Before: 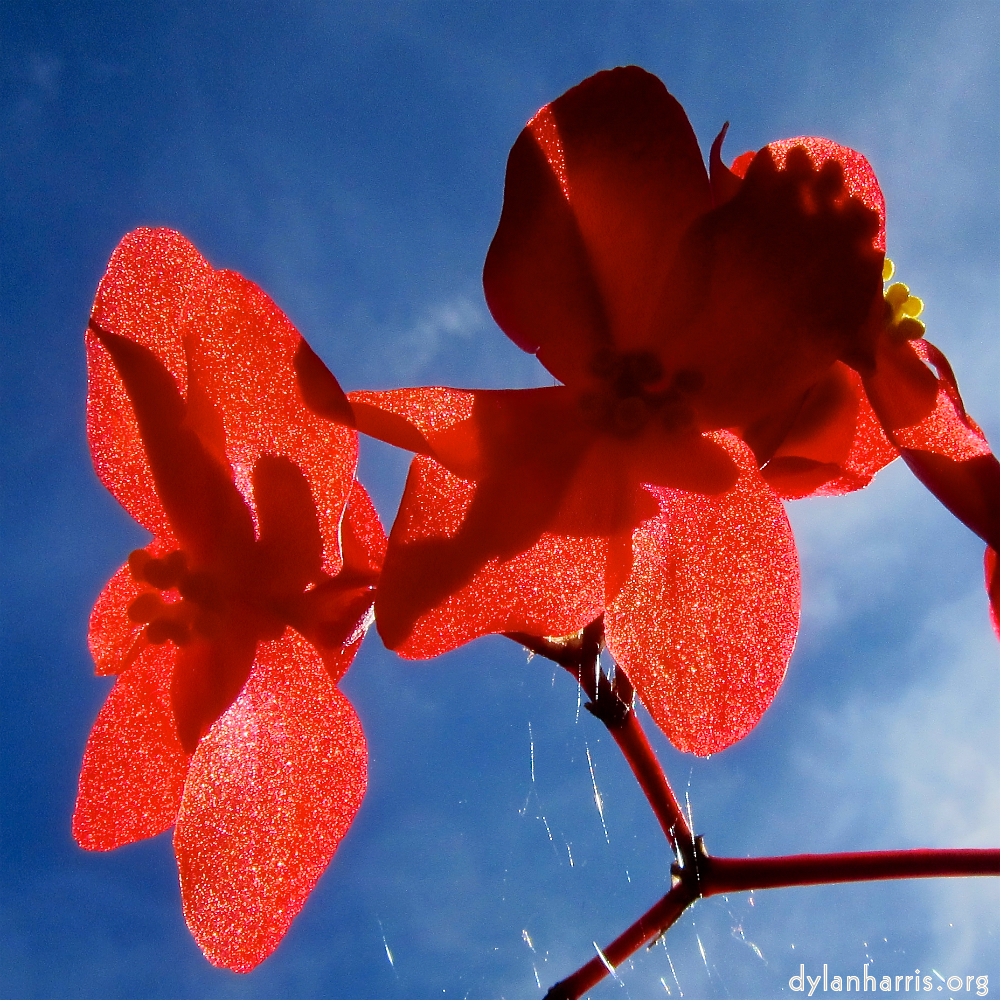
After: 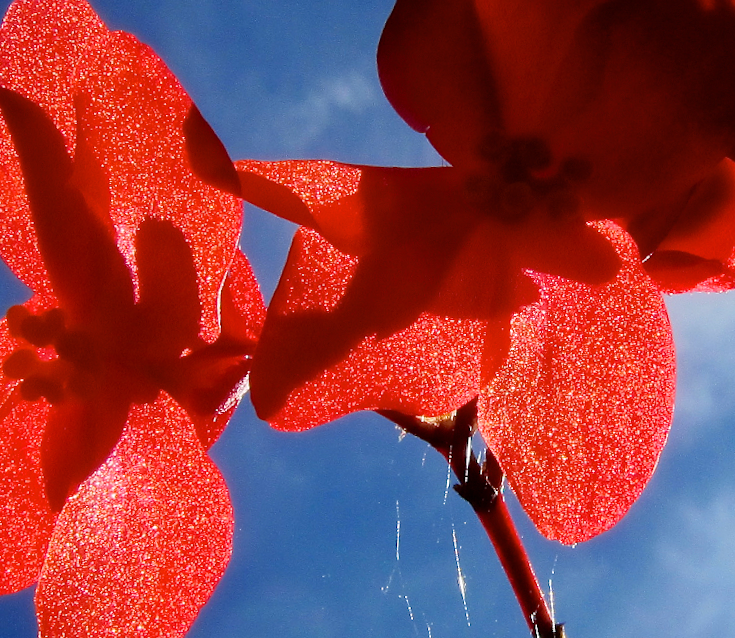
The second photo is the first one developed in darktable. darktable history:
crop and rotate: angle -3.37°, left 9.79%, top 20.73%, right 12.42%, bottom 11.82%
rotate and perspective: automatic cropping original format, crop left 0, crop top 0
